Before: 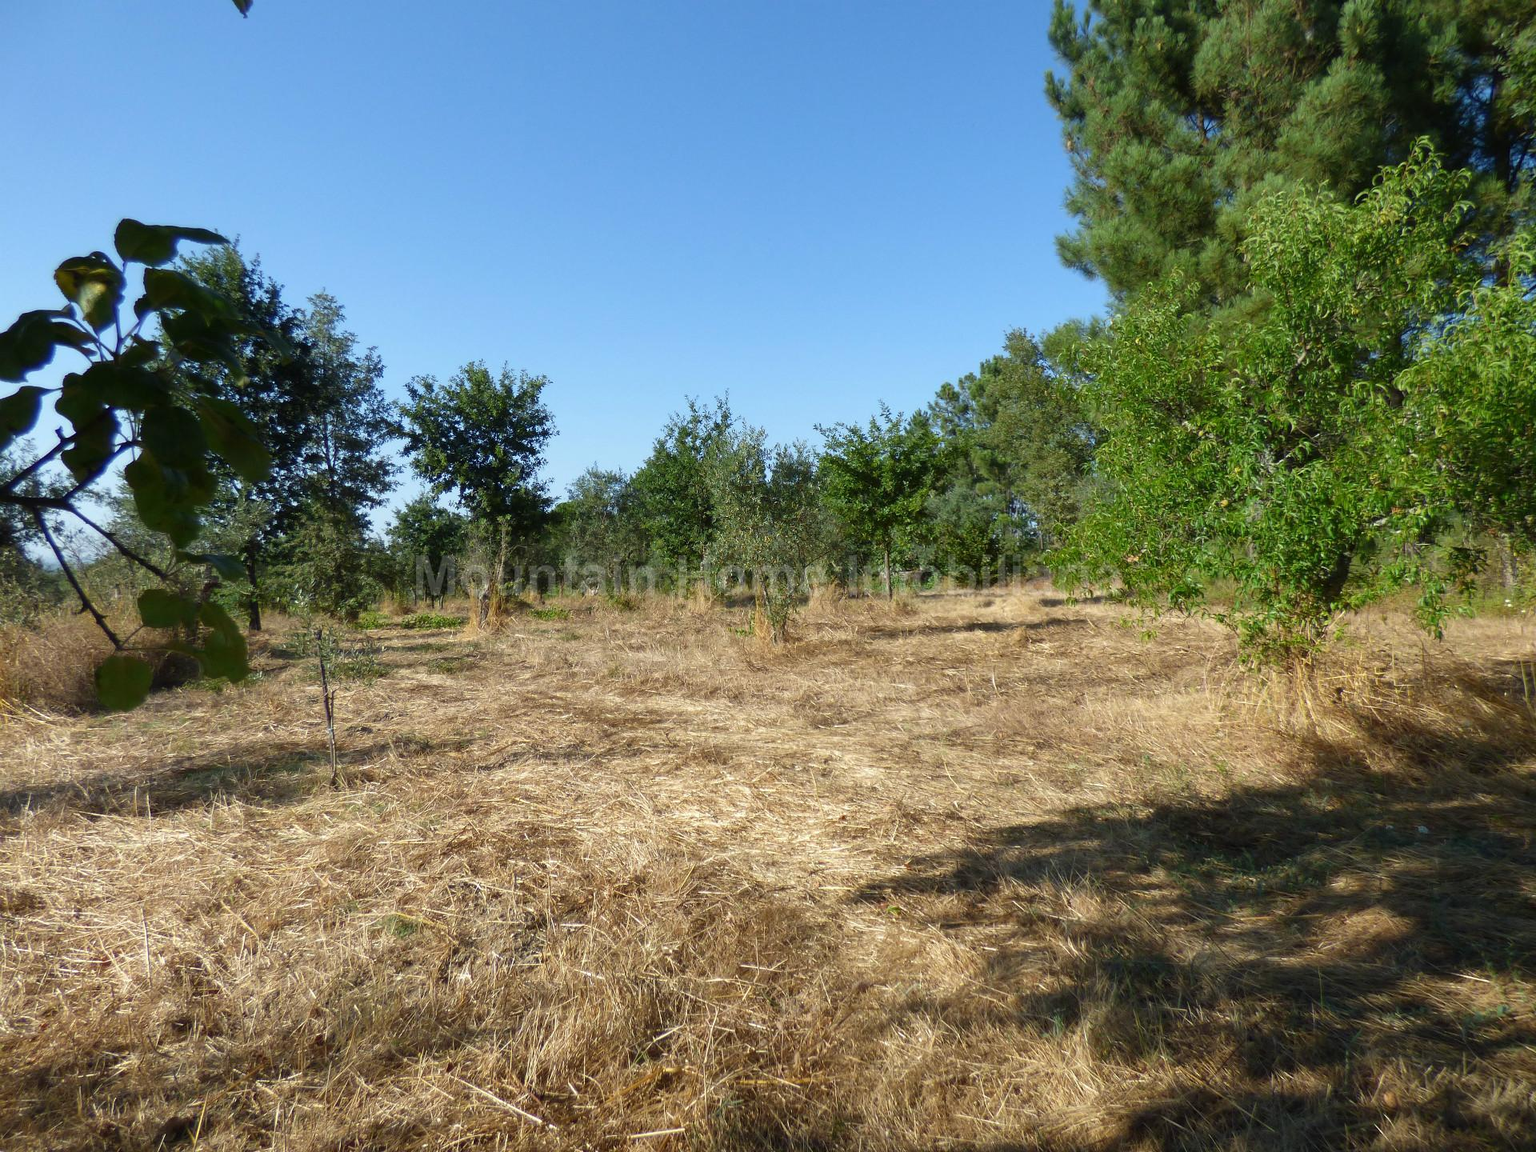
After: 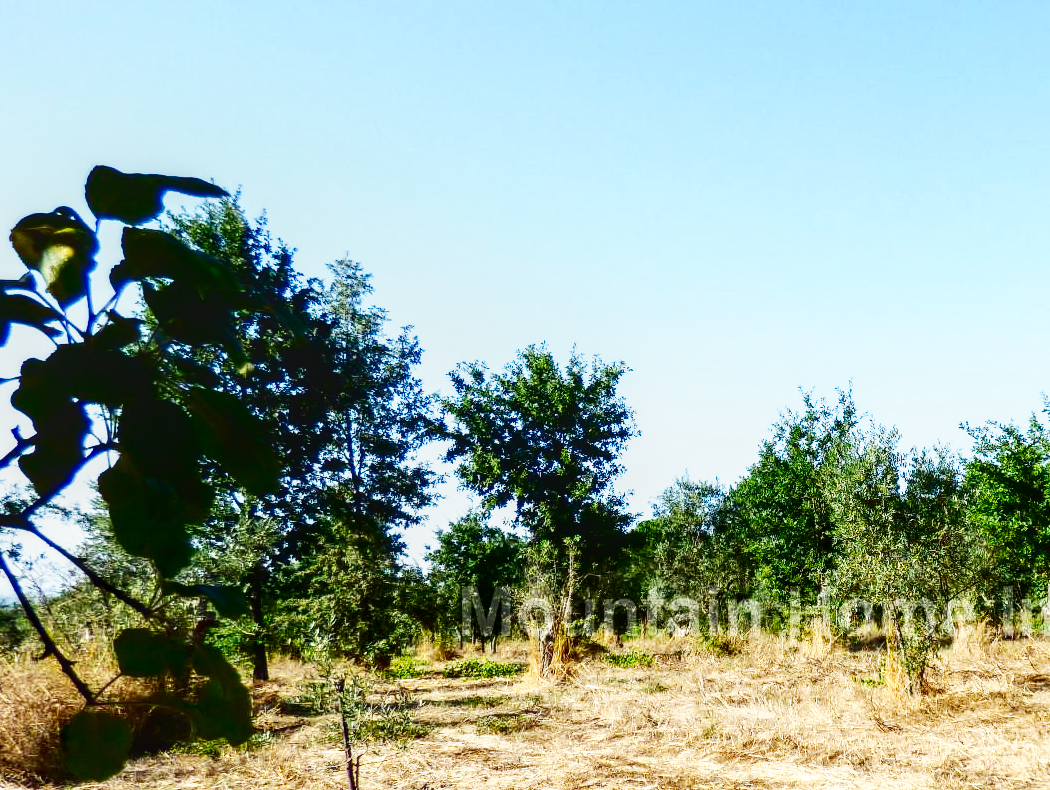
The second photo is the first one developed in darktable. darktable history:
base curve: curves: ch0 [(0, 0) (0.007, 0.004) (0.027, 0.03) (0.046, 0.07) (0.207, 0.54) (0.442, 0.872) (0.673, 0.972) (1, 1)], preserve colors none
local contrast: on, module defaults
crop and rotate: left 3.047%, top 7.509%, right 42.236%, bottom 37.598%
contrast brightness saturation: contrast 0.19, brightness -0.24, saturation 0.11
